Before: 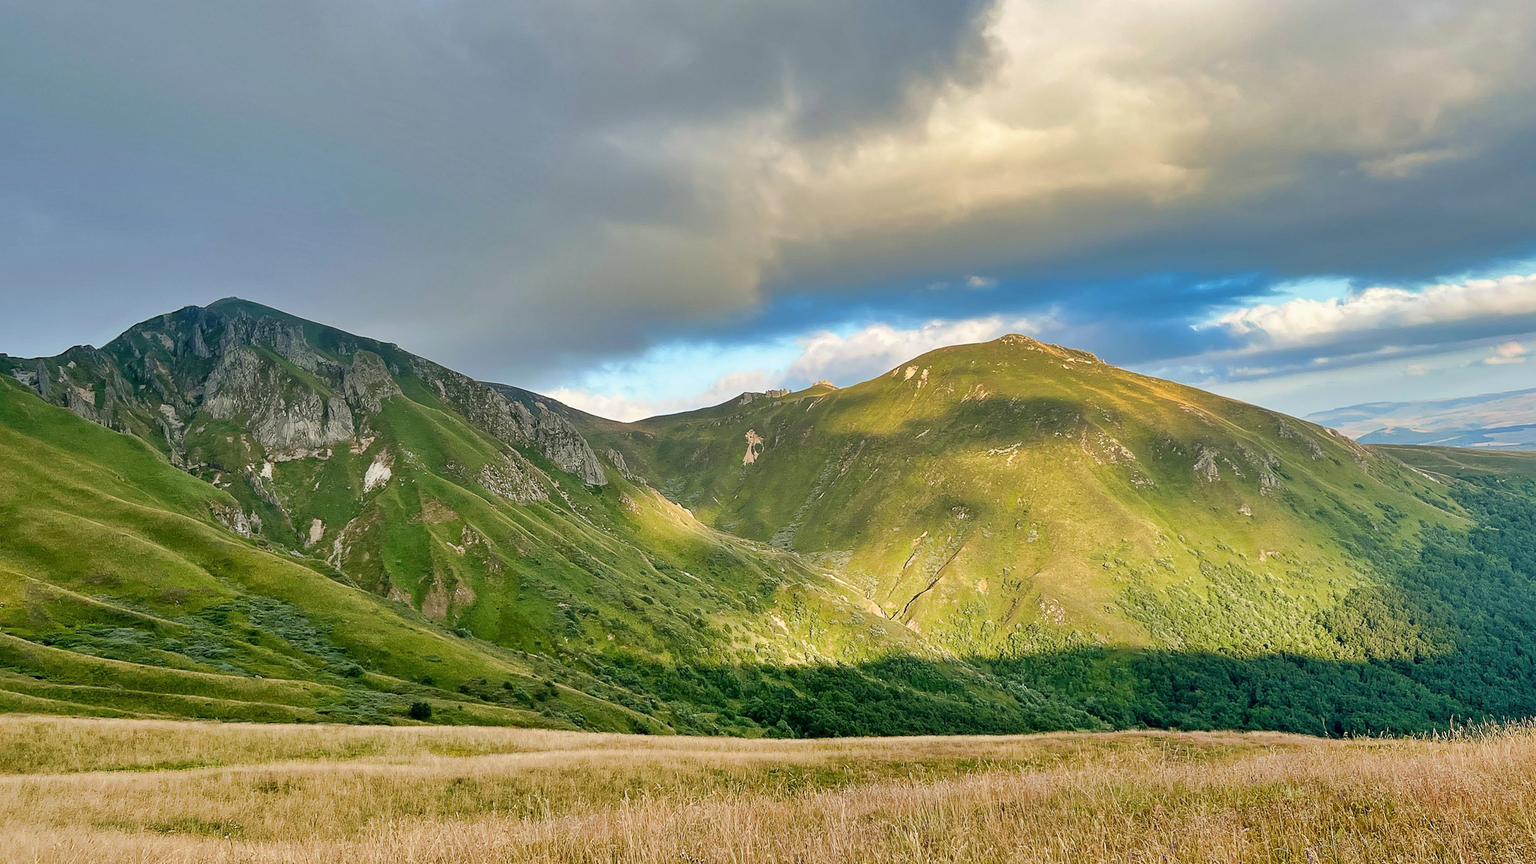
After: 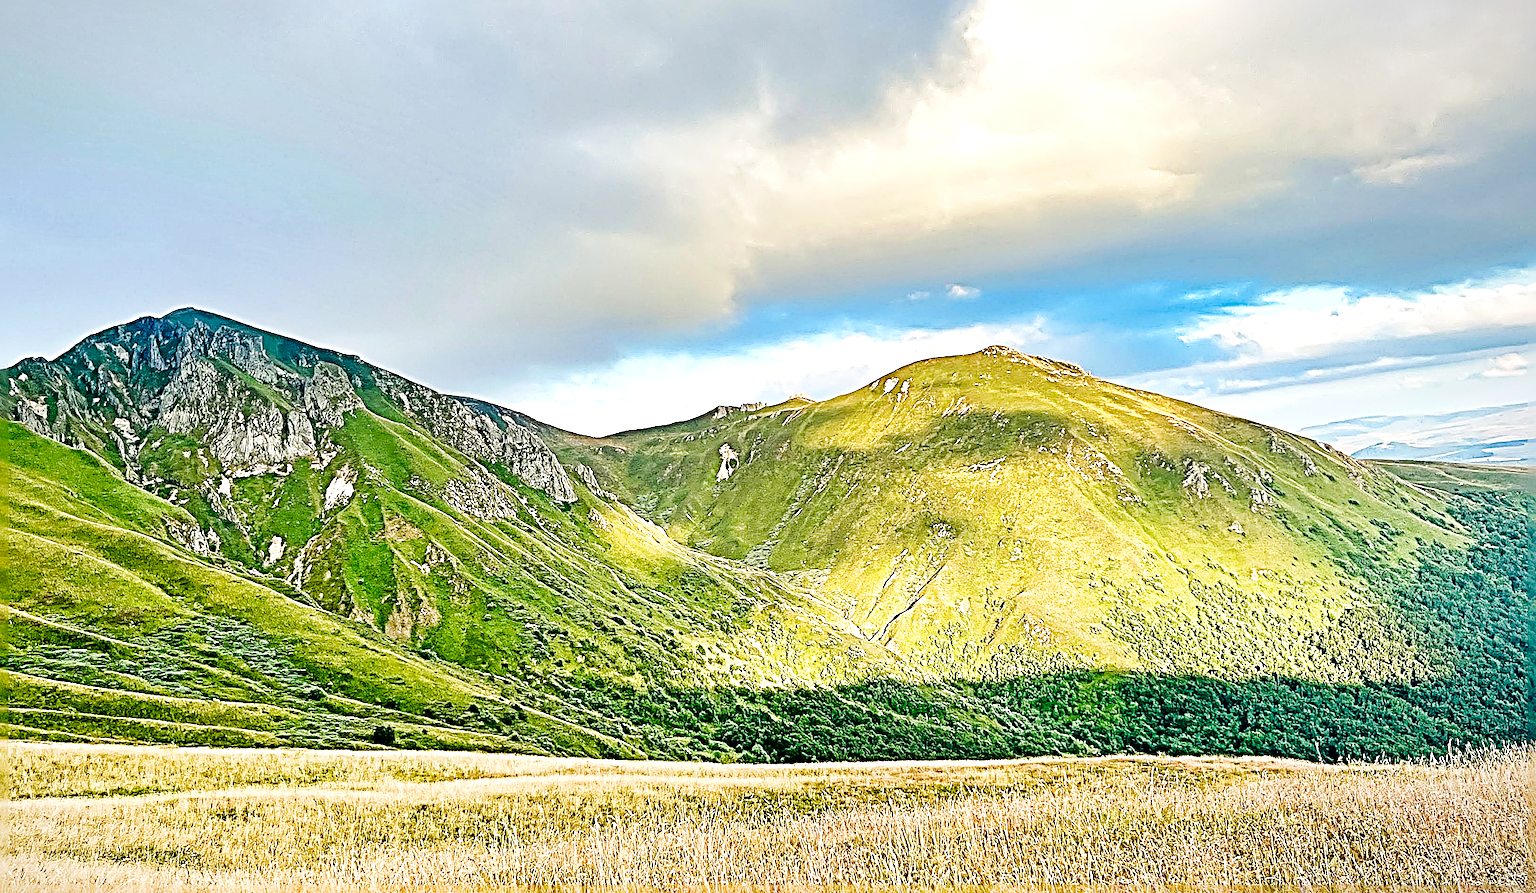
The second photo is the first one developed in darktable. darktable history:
exposure: black level correction 0, exposure 0.696 EV, compensate highlight preservation false
sharpen: radius 4.003, amount 1.996
crop and rotate: left 3.227%
color balance rgb: highlights gain › chroma 0.164%, highlights gain › hue 331.31°, perceptual saturation grading › global saturation 20%, perceptual saturation grading › highlights -25.136%, perceptual saturation grading › shadows 24.354%
base curve: curves: ch0 [(0, 0) (0.032, 0.025) (0.121, 0.166) (0.206, 0.329) (0.605, 0.79) (1, 1)], preserve colors none
vignetting: fall-off start 97.45%, fall-off radius 100.74%, center (-0.15, 0.017), width/height ratio 1.367
